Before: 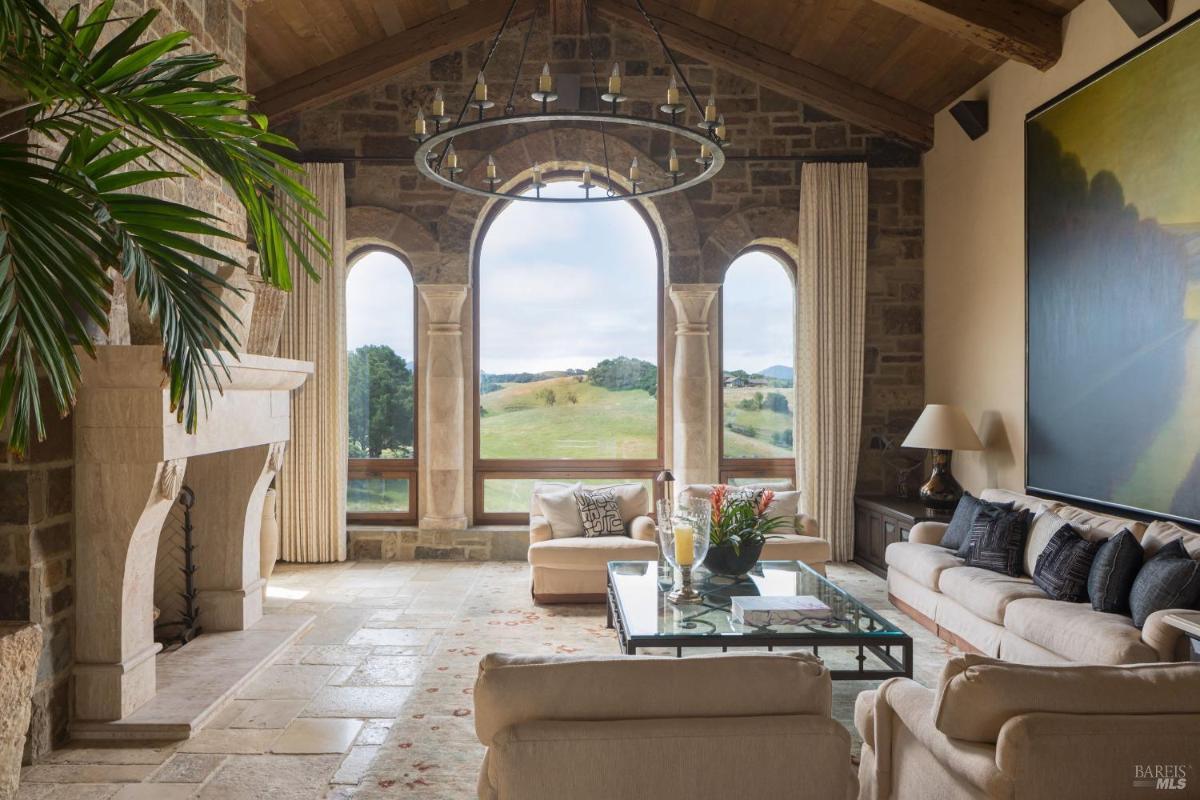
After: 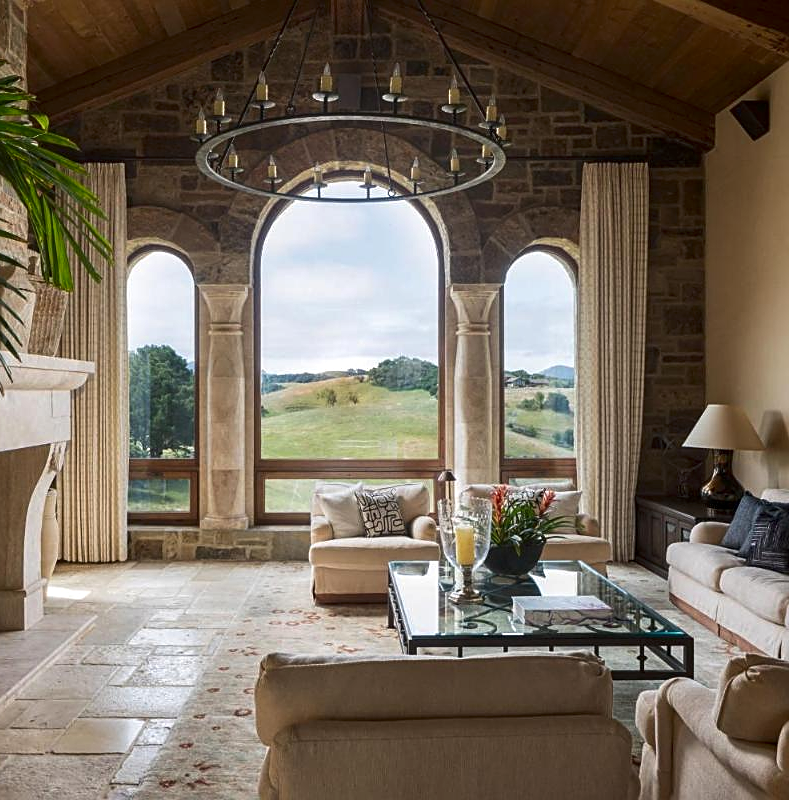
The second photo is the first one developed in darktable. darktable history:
local contrast: highlights 105%, shadows 103%, detail 119%, midtone range 0.2
crop and rotate: left 18.316%, right 15.866%
sharpen: on, module defaults
contrast brightness saturation: contrast 0.068, brightness -0.134, saturation 0.053
